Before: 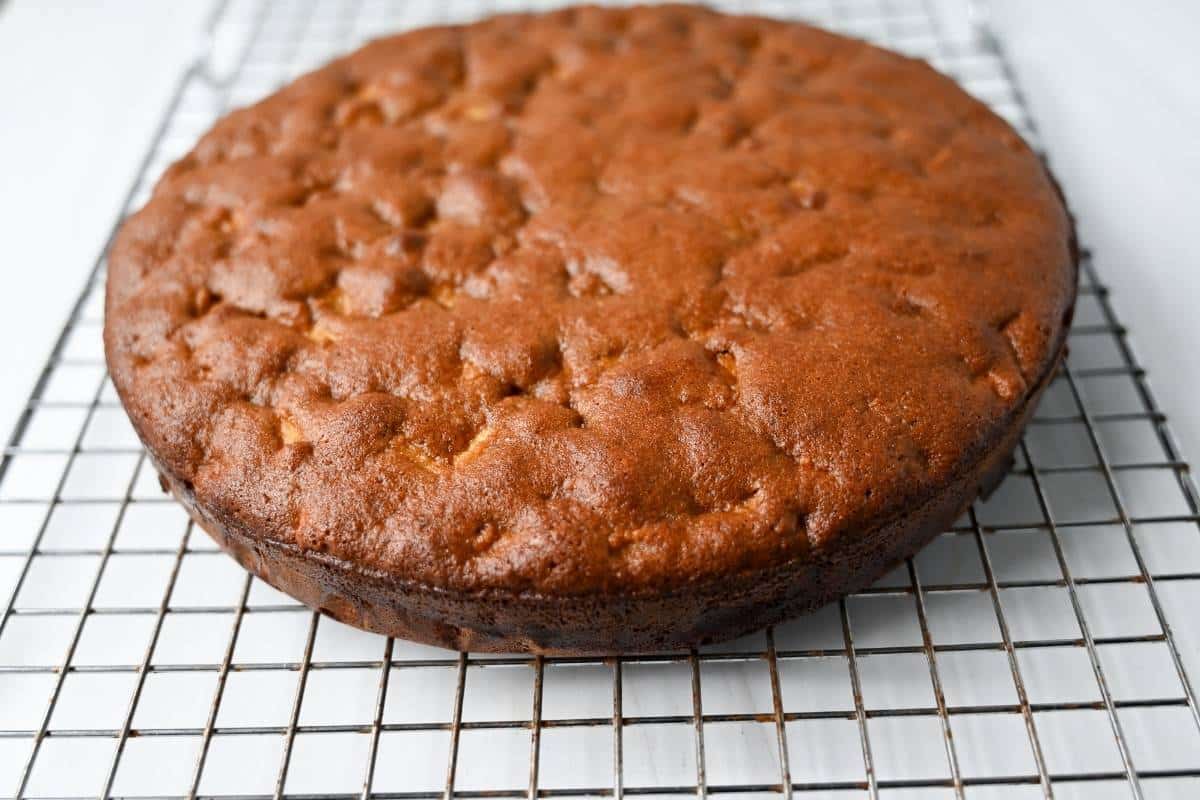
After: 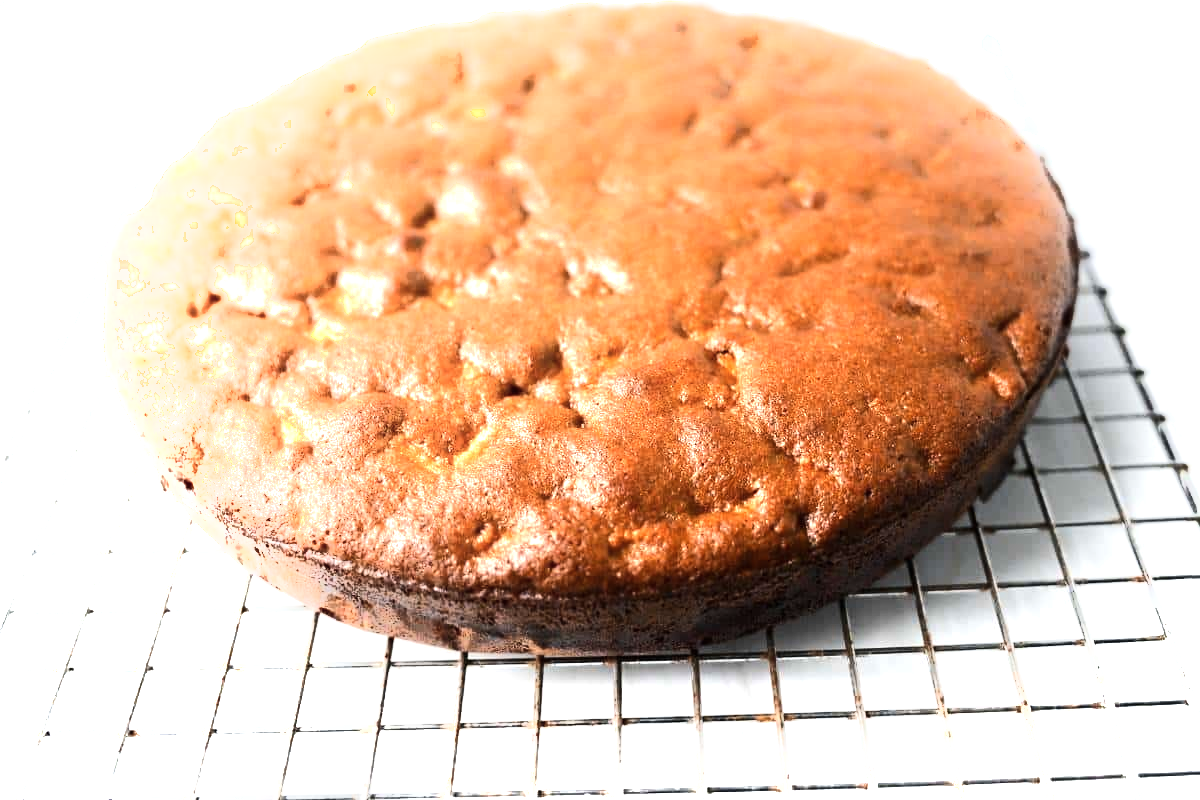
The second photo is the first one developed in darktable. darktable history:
tone equalizer: -8 EV -0.75 EV, -7 EV -0.7 EV, -6 EV -0.6 EV, -5 EV -0.4 EV, -3 EV 0.4 EV, -2 EV 0.6 EV, -1 EV 0.7 EV, +0 EV 0.75 EV, edges refinement/feathering 500, mask exposure compensation -1.57 EV, preserve details no
contrast brightness saturation: saturation -0.05
exposure: black level correction 0, exposure 0.7 EV, compensate exposure bias true, compensate highlight preservation false
shadows and highlights: shadows -24.28, highlights 49.77, soften with gaussian
